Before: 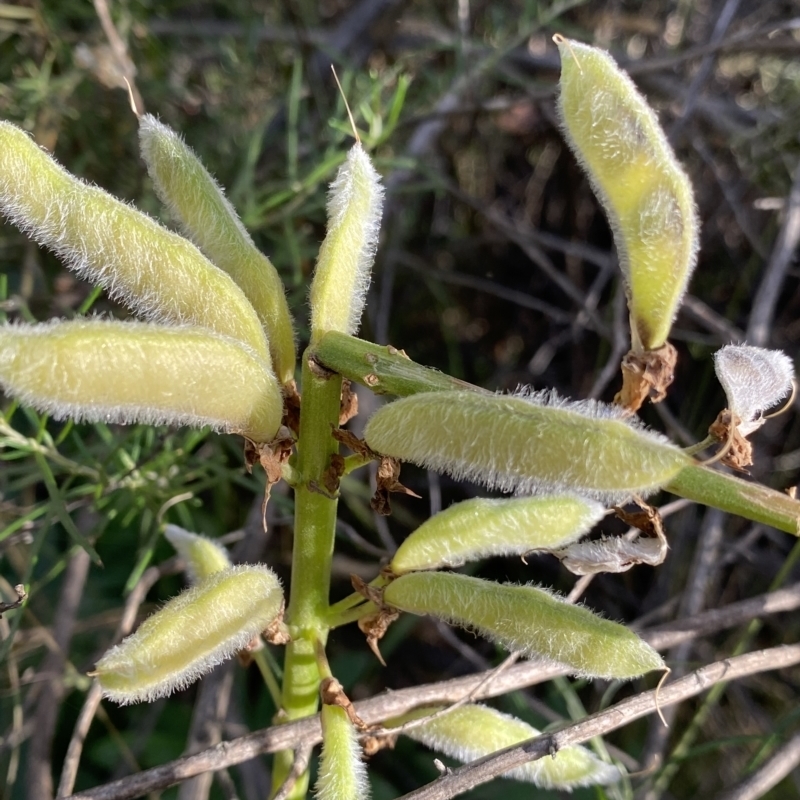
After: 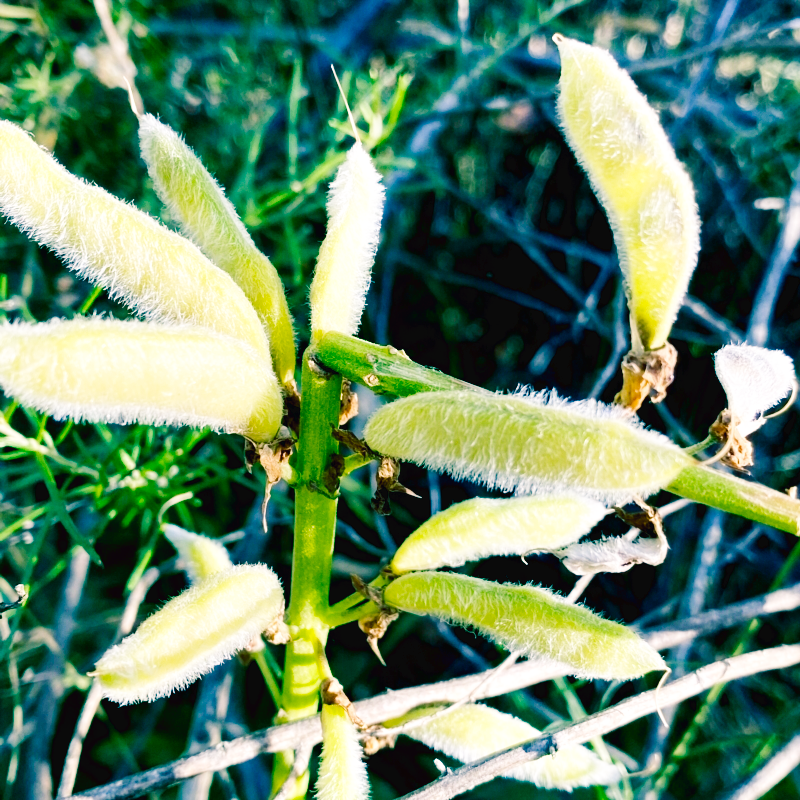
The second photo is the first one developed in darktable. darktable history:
base curve: curves: ch0 [(0, 0.003) (0.001, 0.002) (0.006, 0.004) (0.02, 0.022) (0.048, 0.086) (0.094, 0.234) (0.162, 0.431) (0.258, 0.629) (0.385, 0.8) (0.548, 0.918) (0.751, 0.988) (1, 1)], preserve colors none
color balance rgb: shadows lift › luminance -28.76%, shadows lift › chroma 10%, shadows lift › hue 230°, power › chroma 0.5%, power › hue 215°, highlights gain › luminance 7.14%, highlights gain › chroma 1%, highlights gain › hue 50°, global offset › luminance -0.29%, global offset › hue 260°, perceptual saturation grading › global saturation 20%, perceptual saturation grading › highlights -13.92%, perceptual saturation grading › shadows 50%
